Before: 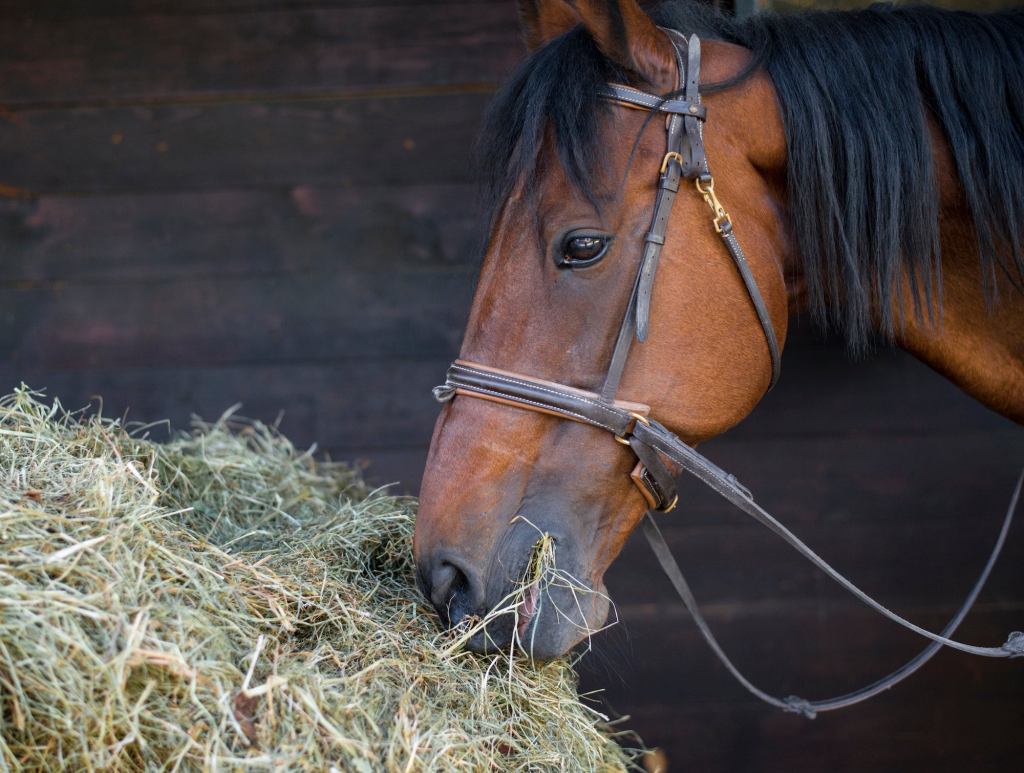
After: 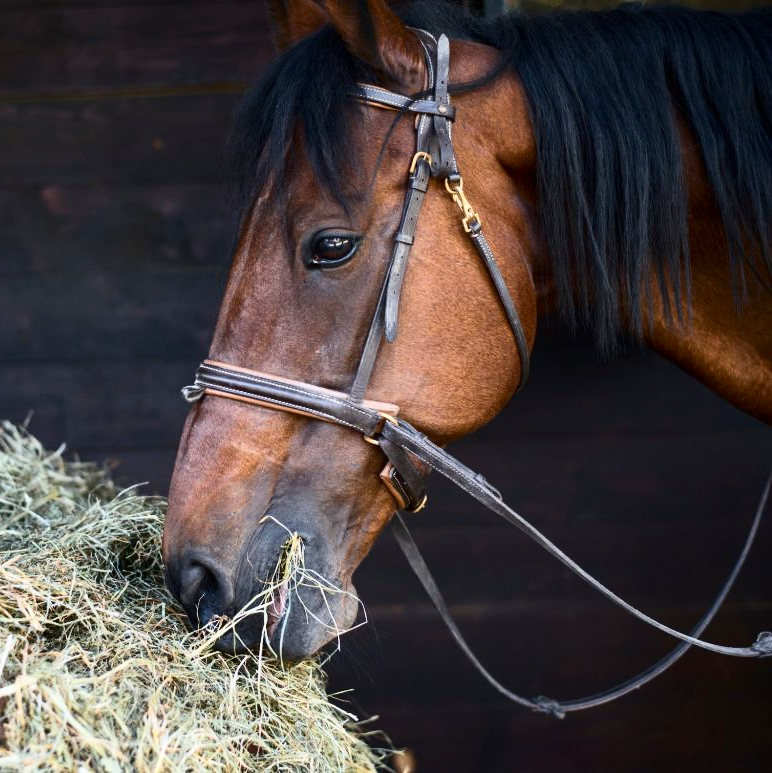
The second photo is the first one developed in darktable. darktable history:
crop and rotate: left 24.564%
contrast brightness saturation: contrast 0.381, brightness 0.103
